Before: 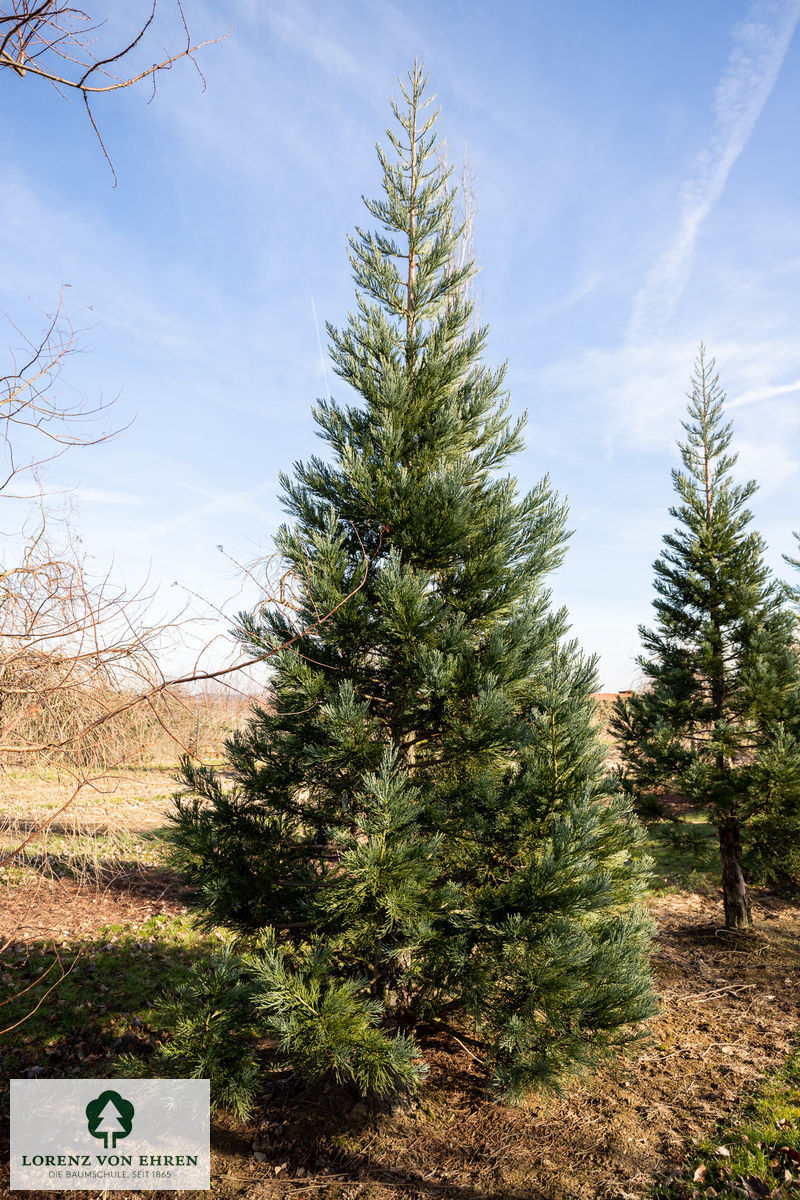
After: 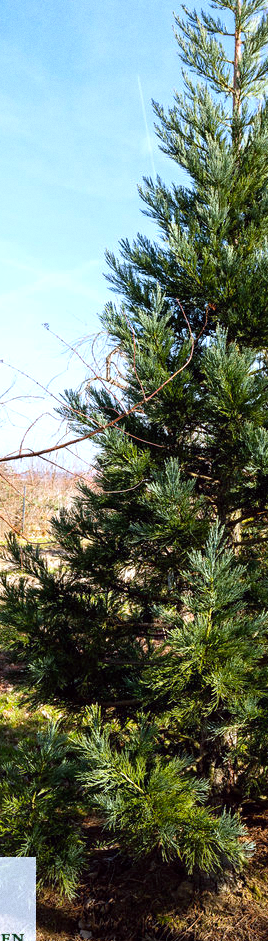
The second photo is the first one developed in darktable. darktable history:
grain: strength 26%
crop and rotate: left 21.77%, top 18.528%, right 44.676%, bottom 2.997%
color calibration: x 0.37, y 0.382, temperature 4313.32 K
color balance: lift [1, 1.001, 0.999, 1.001], gamma [1, 1.004, 1.007, 0.993], gain [1, 0.991, 0.987, 1.013], contrast 7.5%, contrast fulcrum 10%, output saturation 115%
